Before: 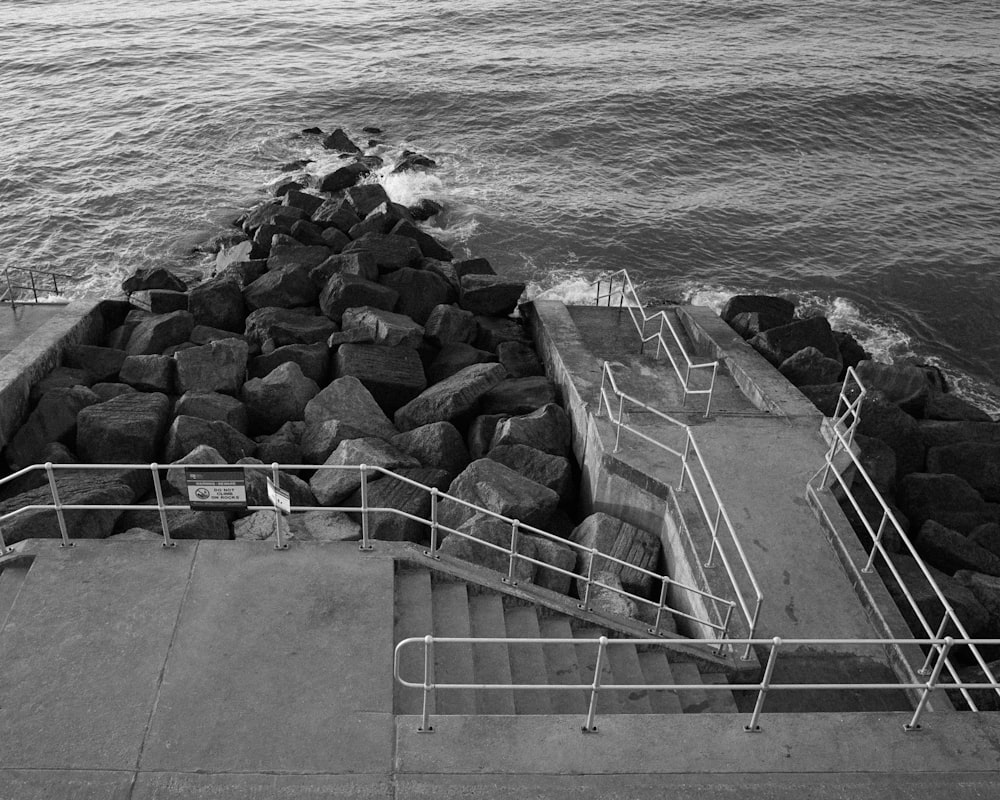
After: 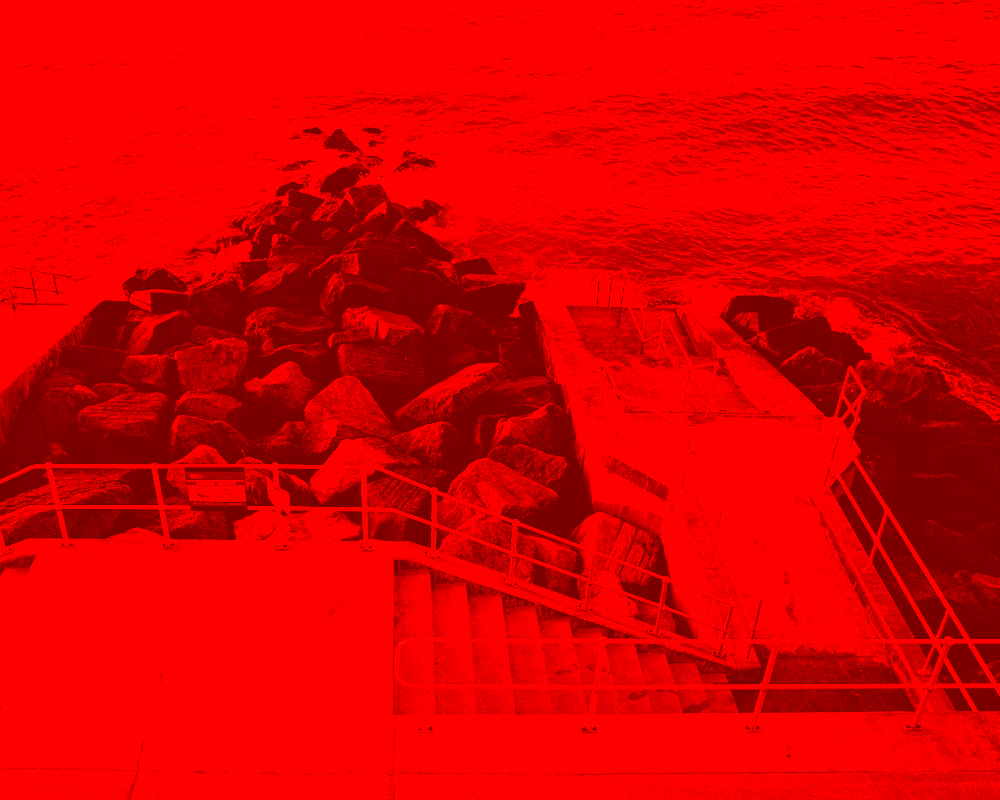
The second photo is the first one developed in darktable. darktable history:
exposure: compensate exposure bias true, compensate highlight preservation false
filmic rgb: black relative exposure -7.75 EV, white relative exposure 4.46 EV, target black luminance 0%, hardness 3.75, latitude 50.72%, contrast 1.067, highlights saturation mix 9.56%, shadows ↔ highlights balance -0.236%, preserve chrominance no, color science v4 (2020)
color correction: highlights a* -39.63, highlights b* -39.74, shadows a* -39.98, shadows b* -39.37, saturation -2.99
